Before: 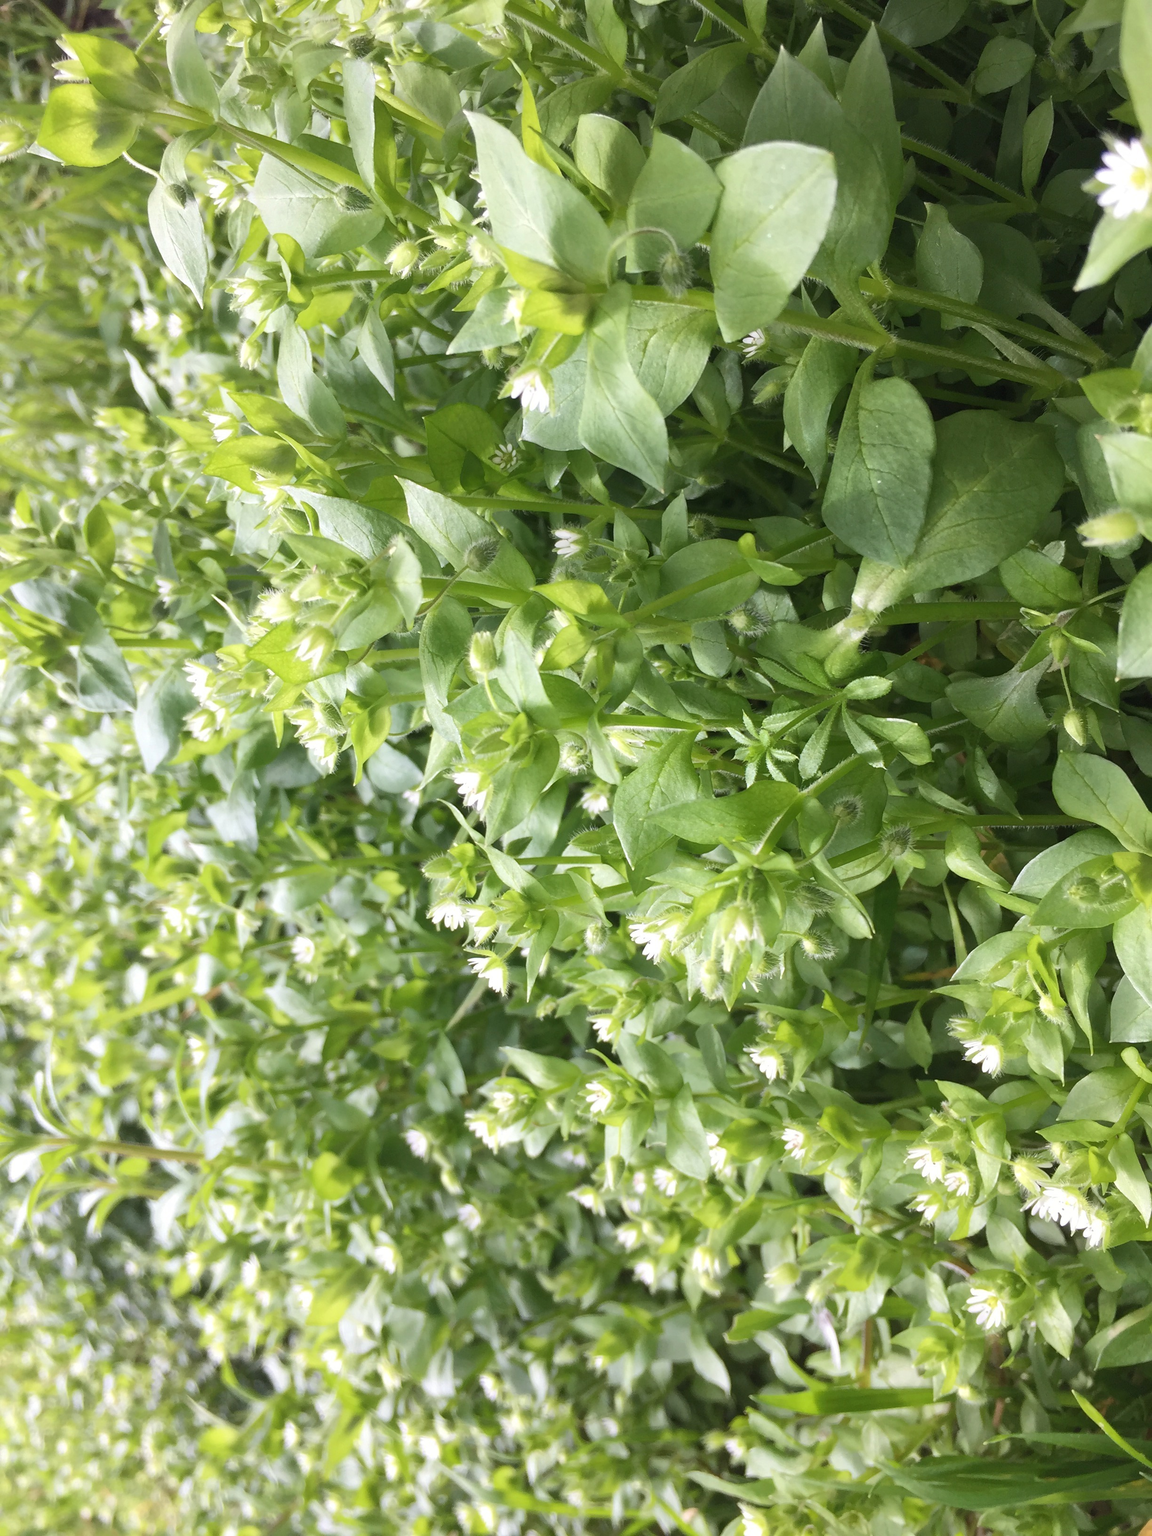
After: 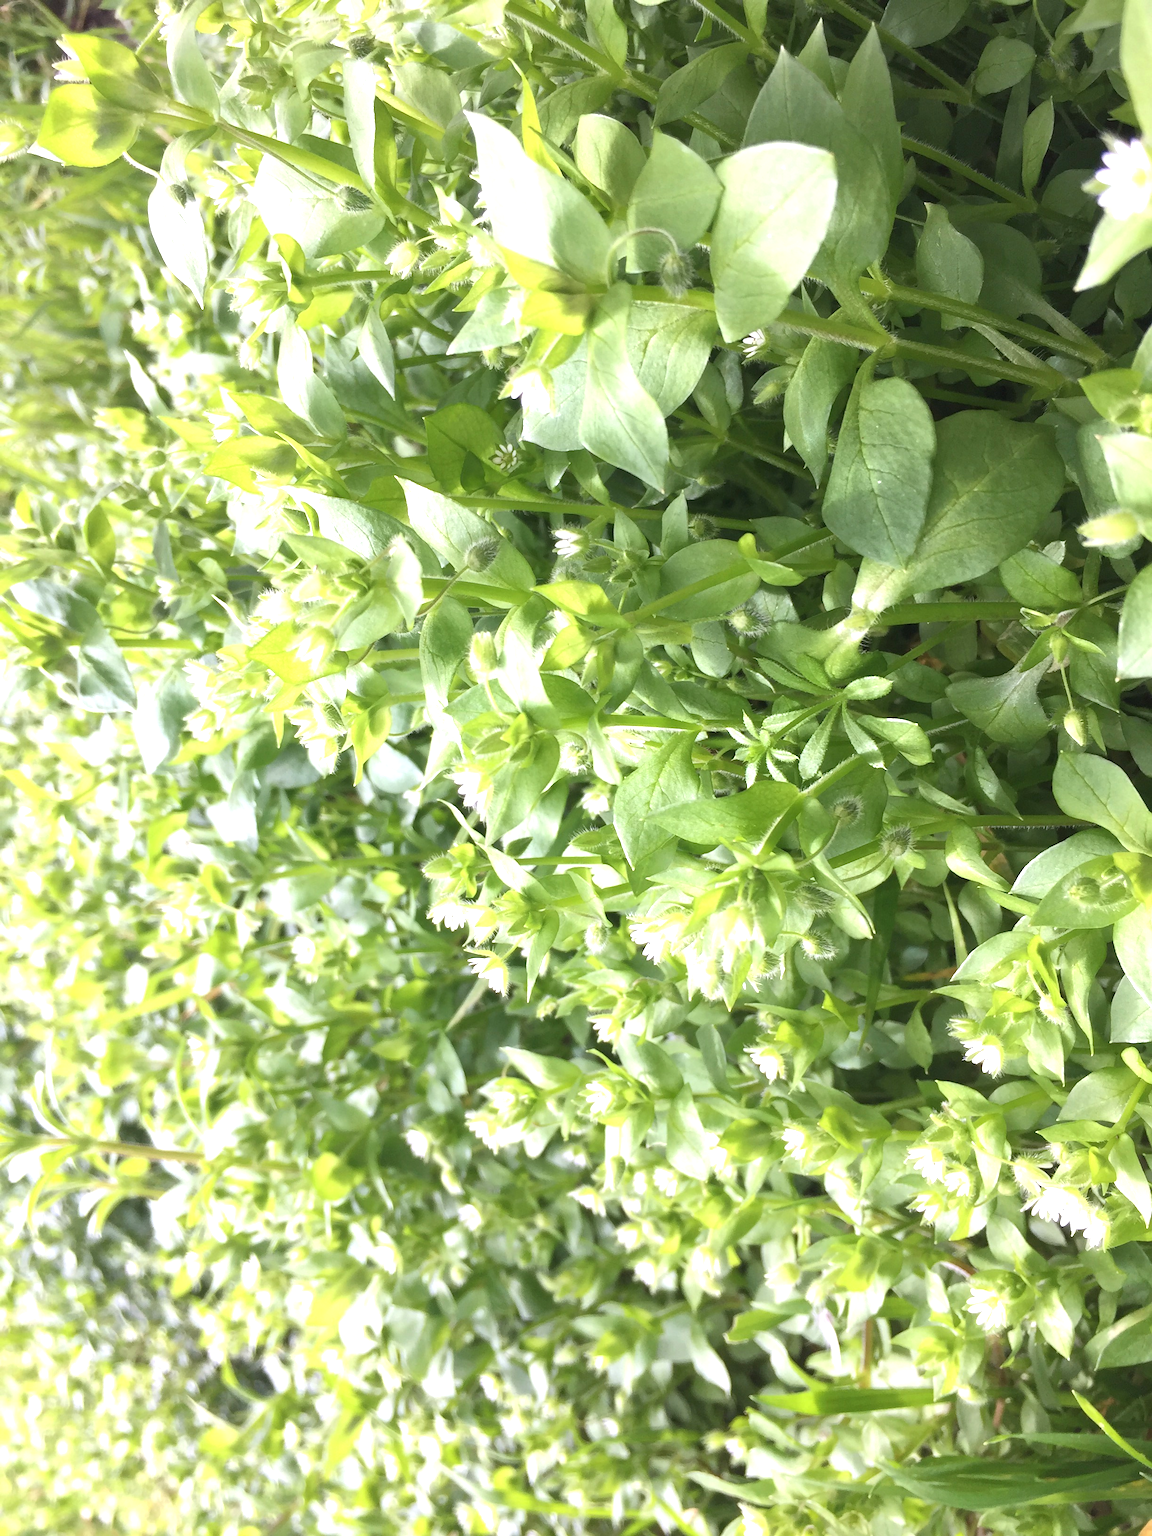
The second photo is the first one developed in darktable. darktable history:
exposure: exposure 0.702 EV, compensate exposure bias true, compensate highlight preservation false
color calibration: gray › normalize channels true, illuminant custom, x 0.349, y 0.366, temperature 4908.64 K, gamut compression 0.012
